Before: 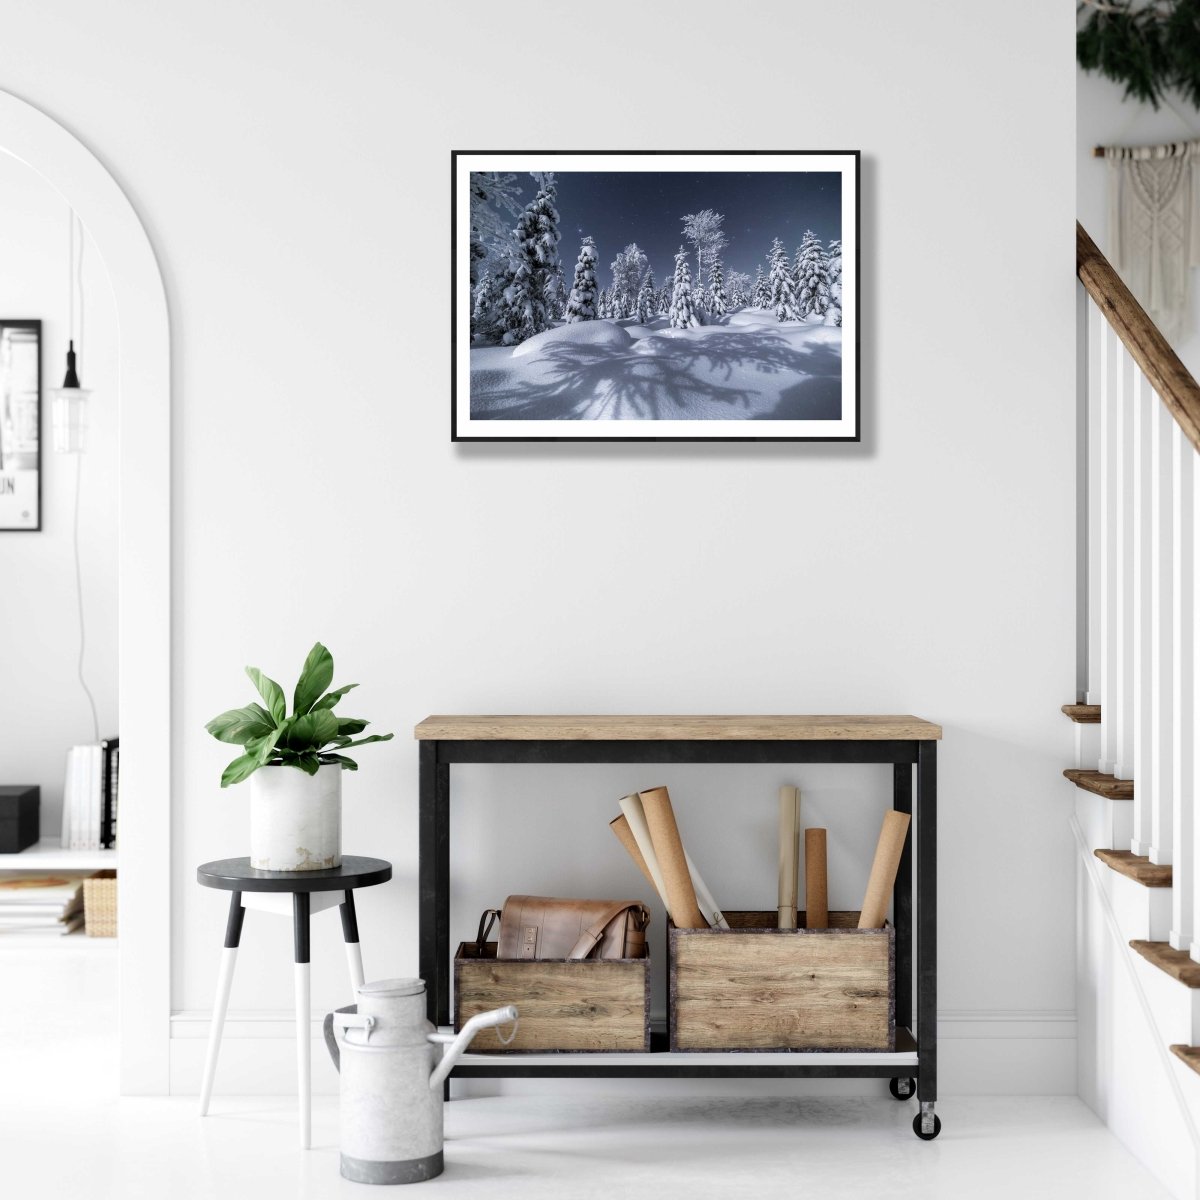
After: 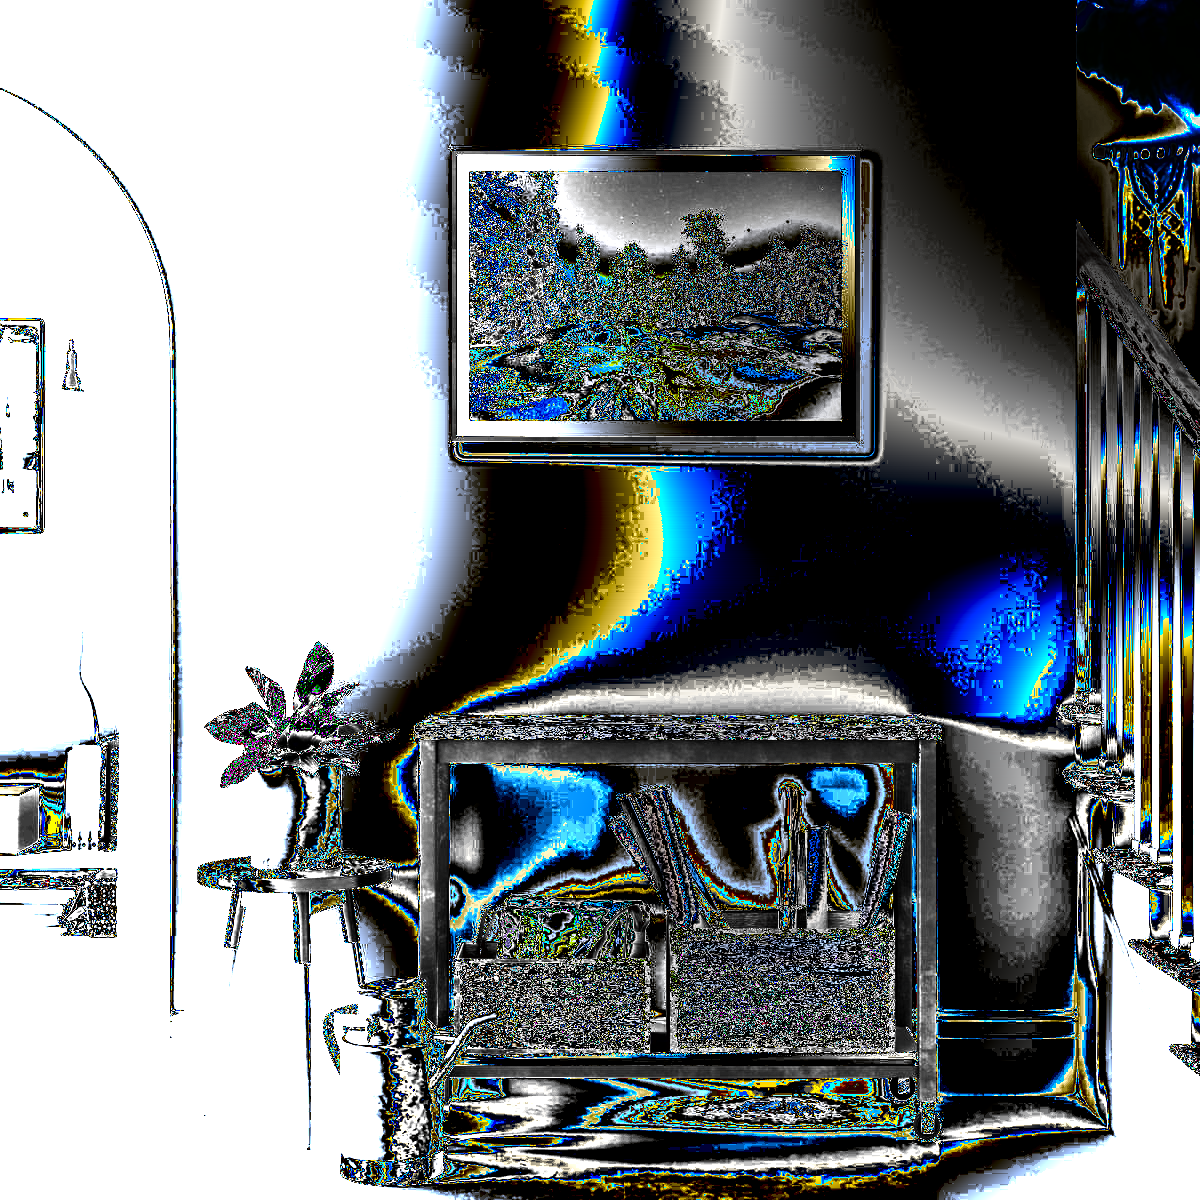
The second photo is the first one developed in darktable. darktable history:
shadows and highlights: radius 331.84, shadows 53.55, highlights -100, compress 94.63%, highlights color adjustment 73.23%, soften with gaussian
exposure: black level correction 0.001, exposure 1.822 EV, compensate exposure bias true, compensate highlight preservation false
contrast brightness saturation: contrast 0.09, brightness -0.59, saturation 0.17
white balance: red 0.871, blue 1.249
